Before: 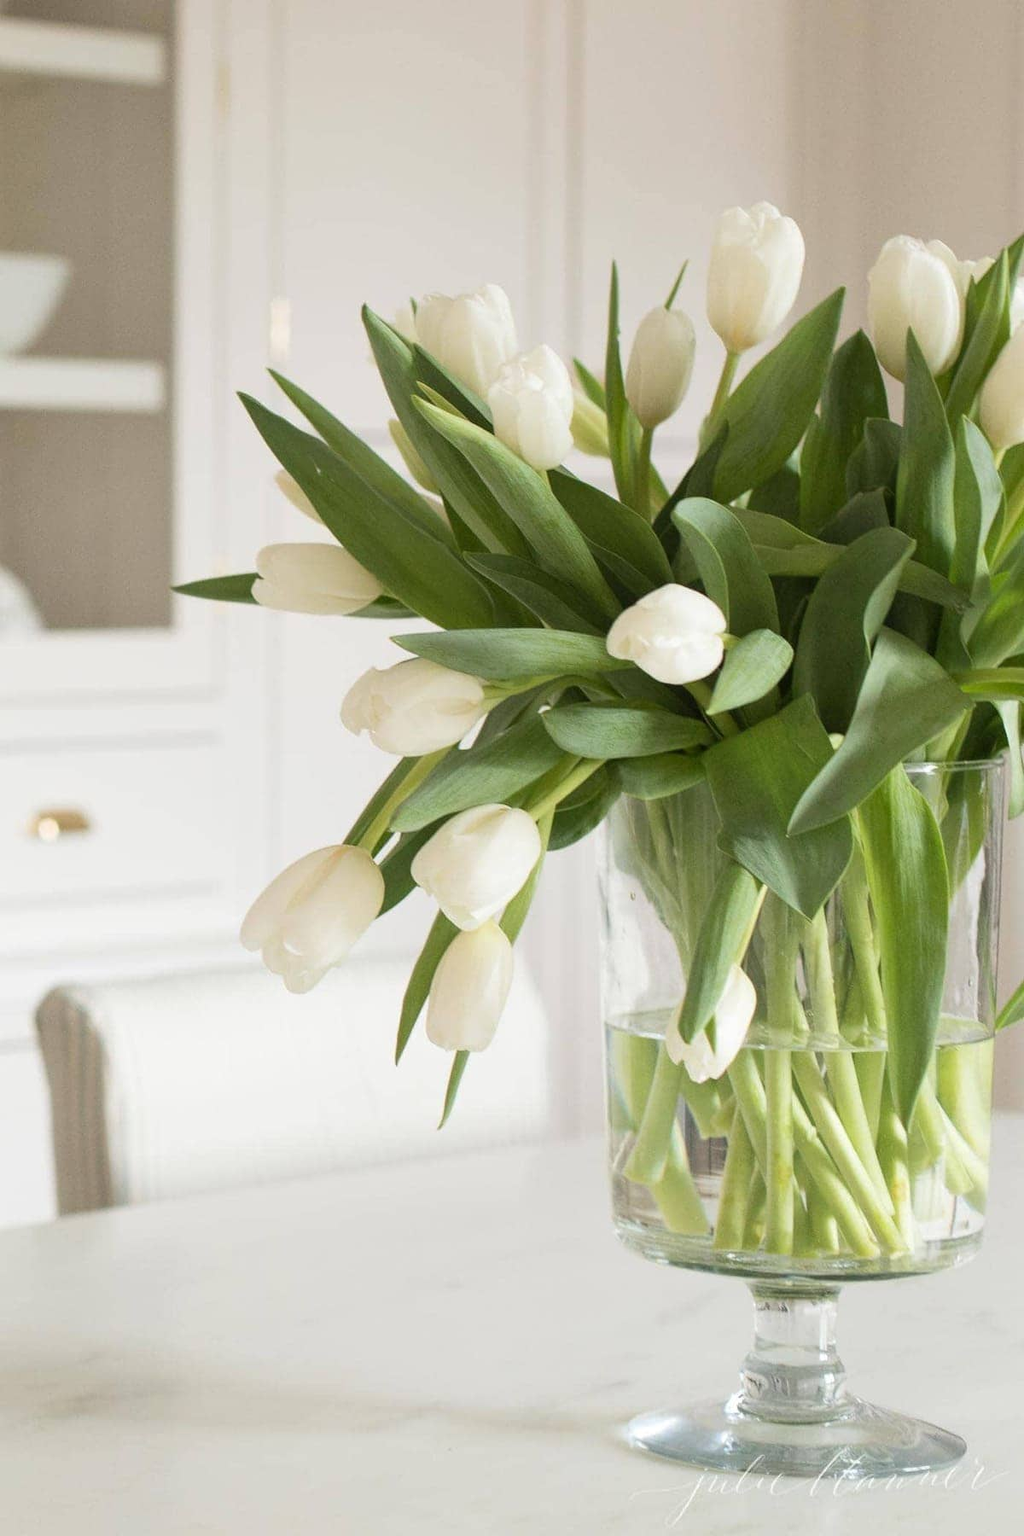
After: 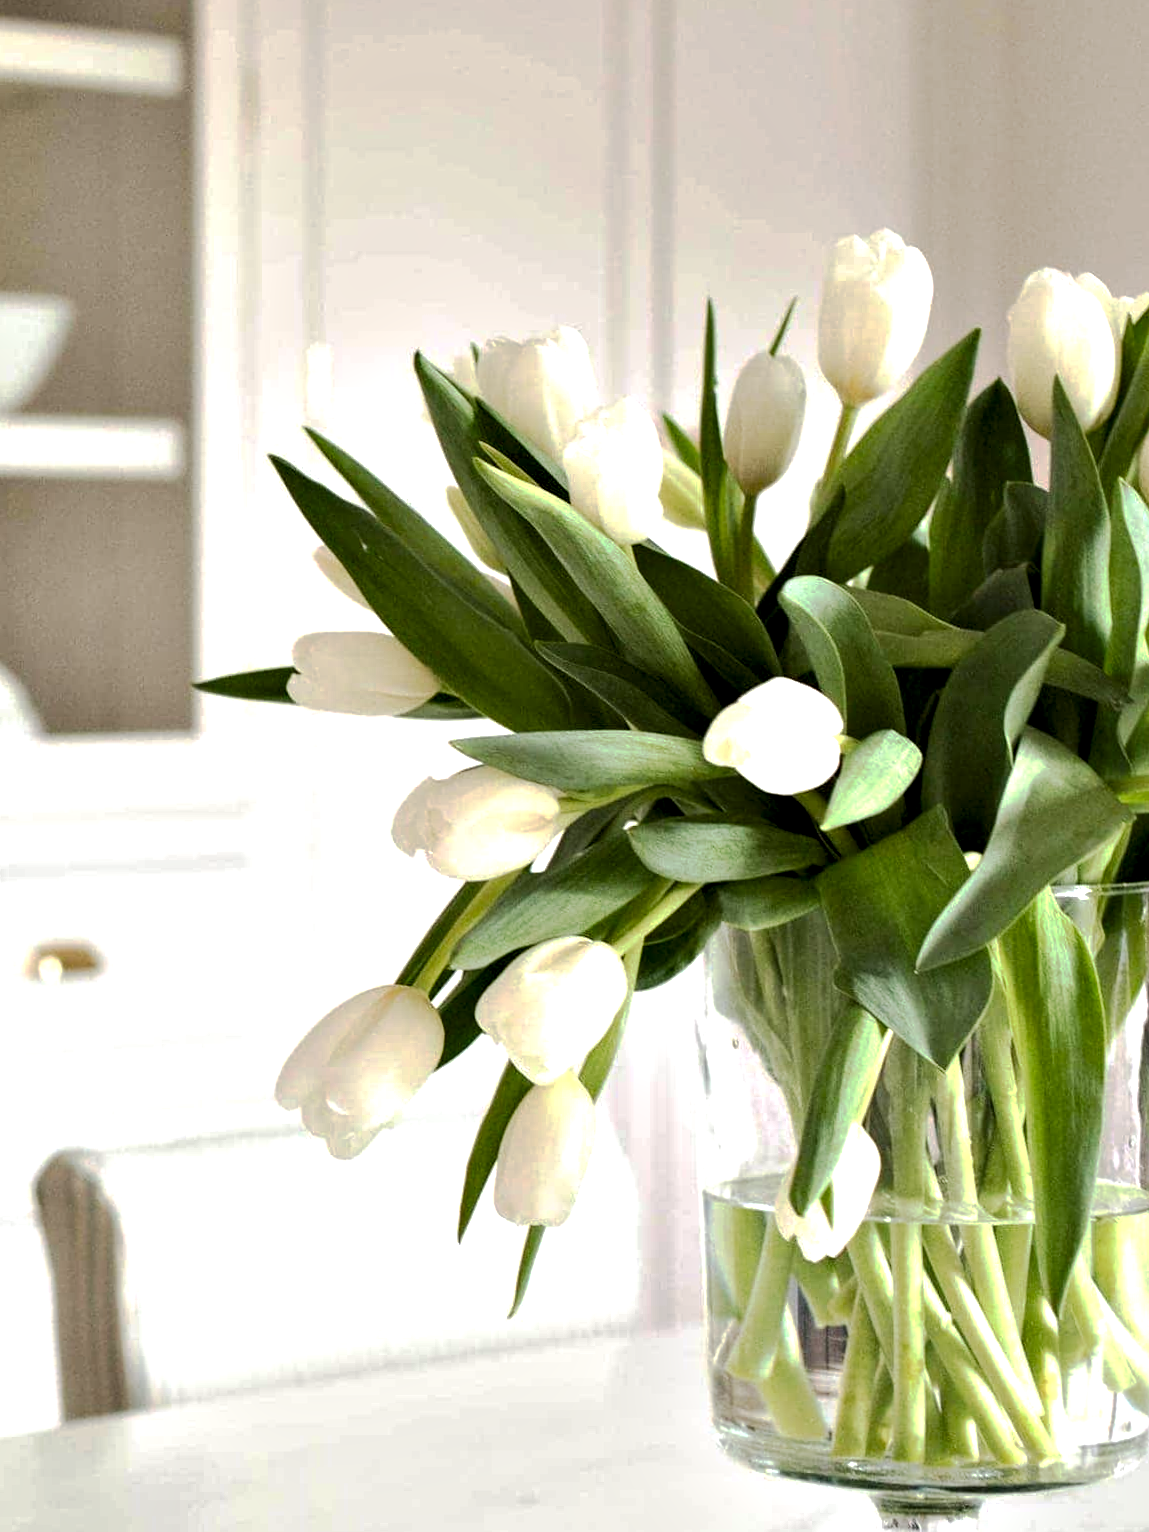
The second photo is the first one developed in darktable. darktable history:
crop and rotate: angle 0.281°, left 0.239%, right 3.276%, bottom 14.249%
color balance rgb: perceptual saturation grading › global saturation 2.14%, perceptual saturation grading › highlights -2.786%, perceptual saturation grading › mid-tones 3.926%, perceptual saturation grading › shadows 7.409%
contrast equalizer: octaves 7, y [[0.6 ×6], [0.55 ×6], [0 ×6], [0 ×6], [0 ×6]]
tone curve: curves: ch0 [(0, 0) (0.003, 0.003) (0.011, 0.011) (0.025, 0.025) (0.044, 0.044) (0.069, 0.068) (0.1, 0.098) (0.136, 0.134) (0.177, 0.175) (0.224, 0.221) (0.277, 0.273) (0.335, 0.33) (0.399, 0.393) (0.468, 0.461) (0.543, 0.534) (0.623, 0.614) (0.709, 0.69) (0.801, 0.752) (0.898, 0.835) (1, 1)], preserve colors none
tone equalizer: -8 EV -0.42 EV, -7 EV -0.363 EV, -6 EV -0.357 EV, -5 EV -0.222 EV, -3 EV 0.198 EV, -2 EV 0.315 EV, -1 EV 0.405 EV, +0 EV 0.387 EV, edges refinement/feathering 500, mask exposure compensation -1.57 EV, preserve details no
